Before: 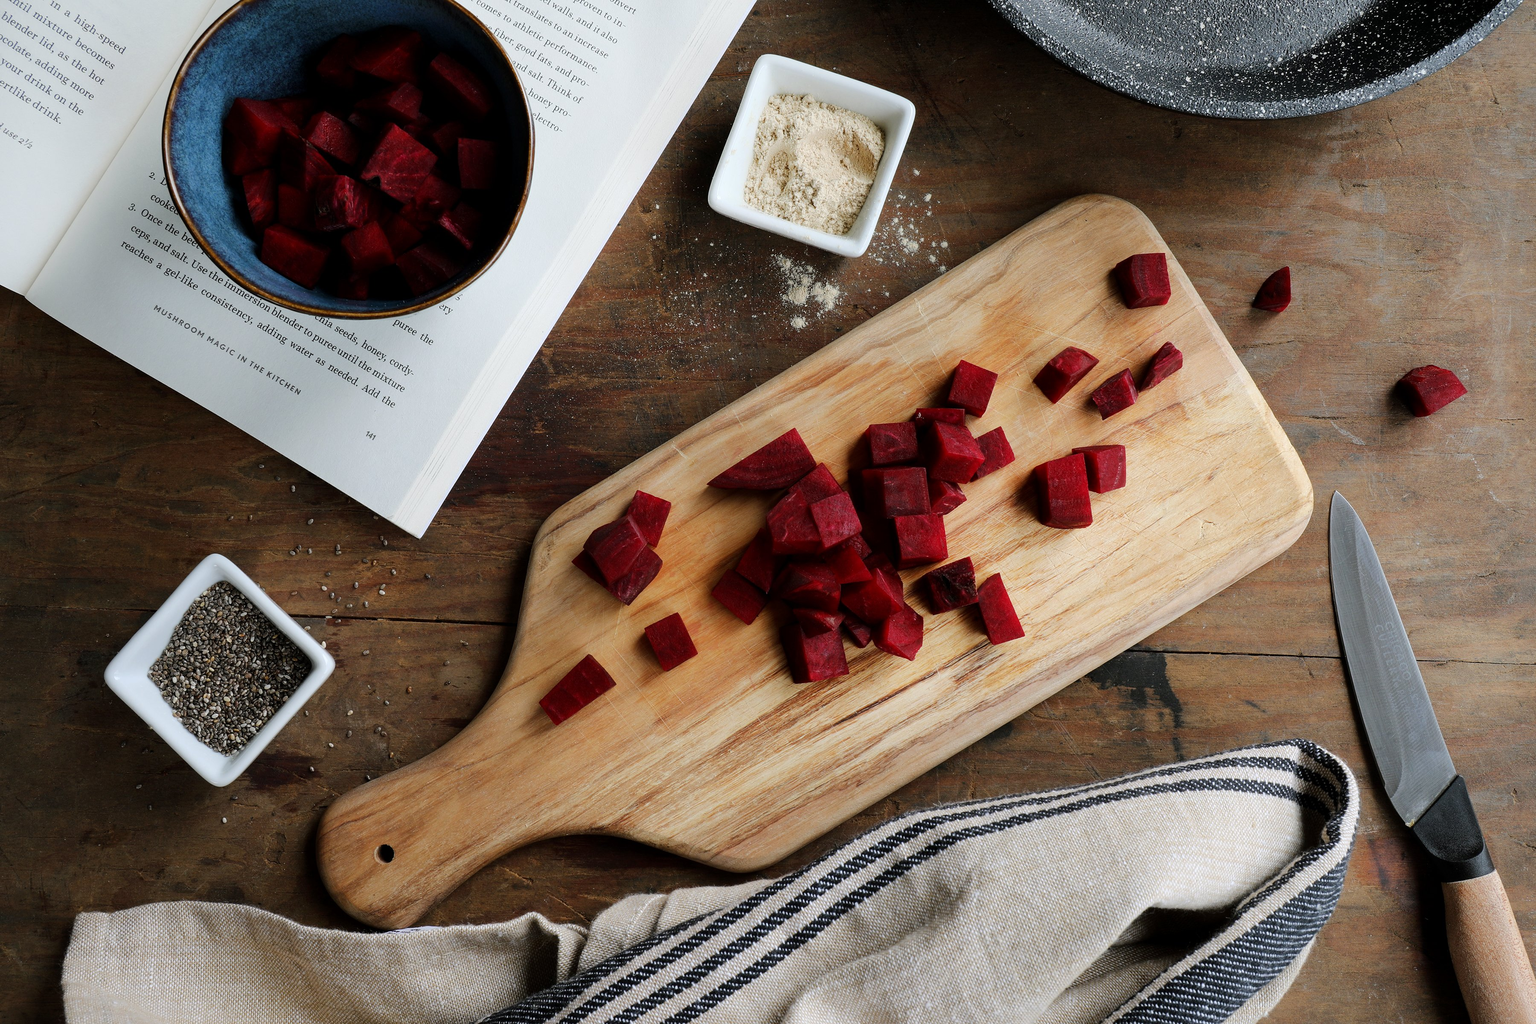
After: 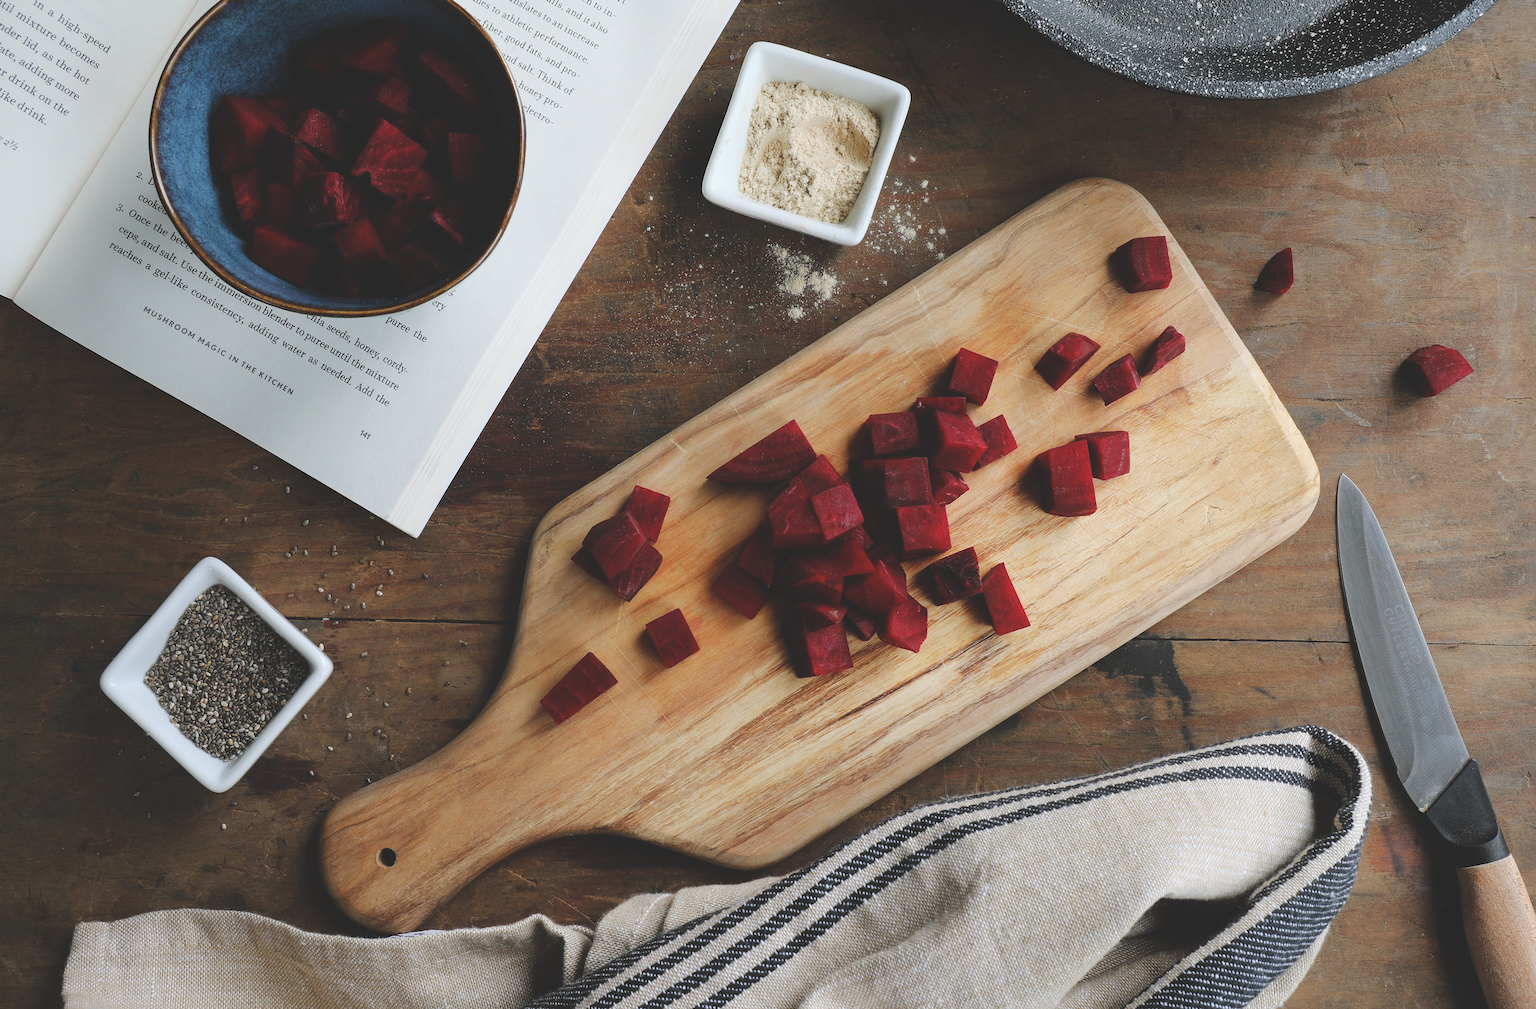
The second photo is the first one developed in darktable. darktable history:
exposure: black level correction -0.023, exposure -0.039 EV, compensate highlight preservation false
rotate and perspective: rotation -1°, crop left 0.011, crop right 0.989, crop top 0.025, crop bottom 0.975
